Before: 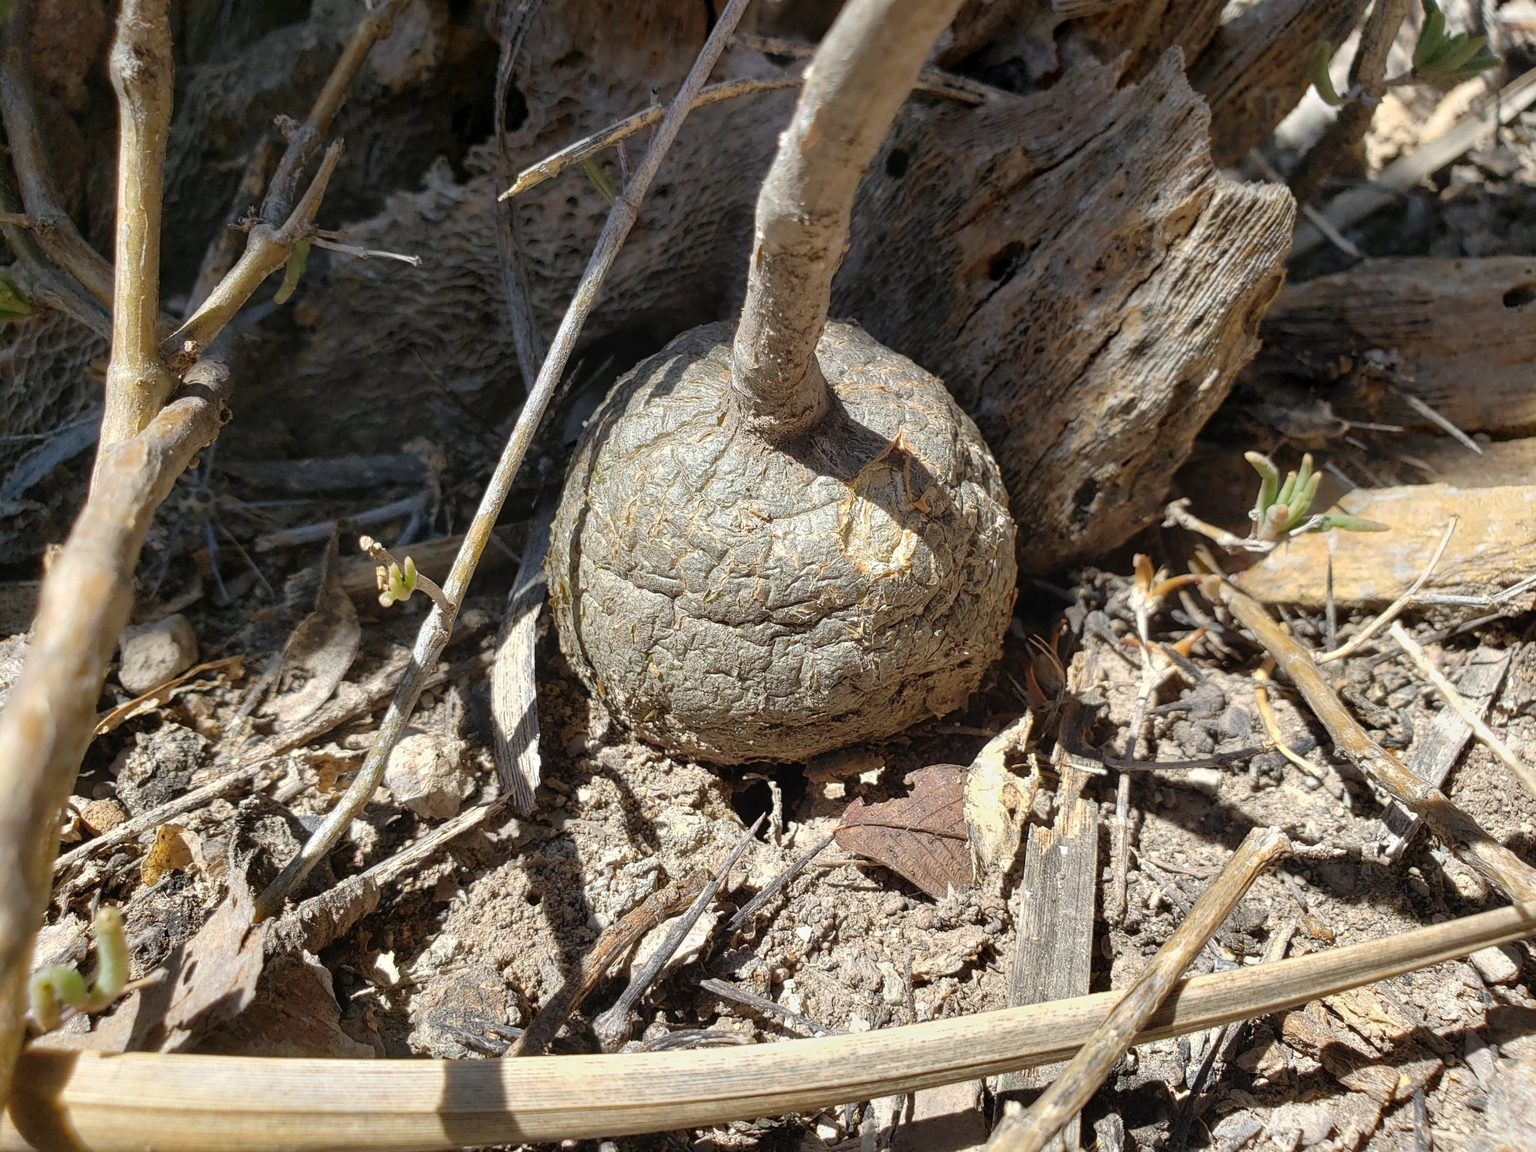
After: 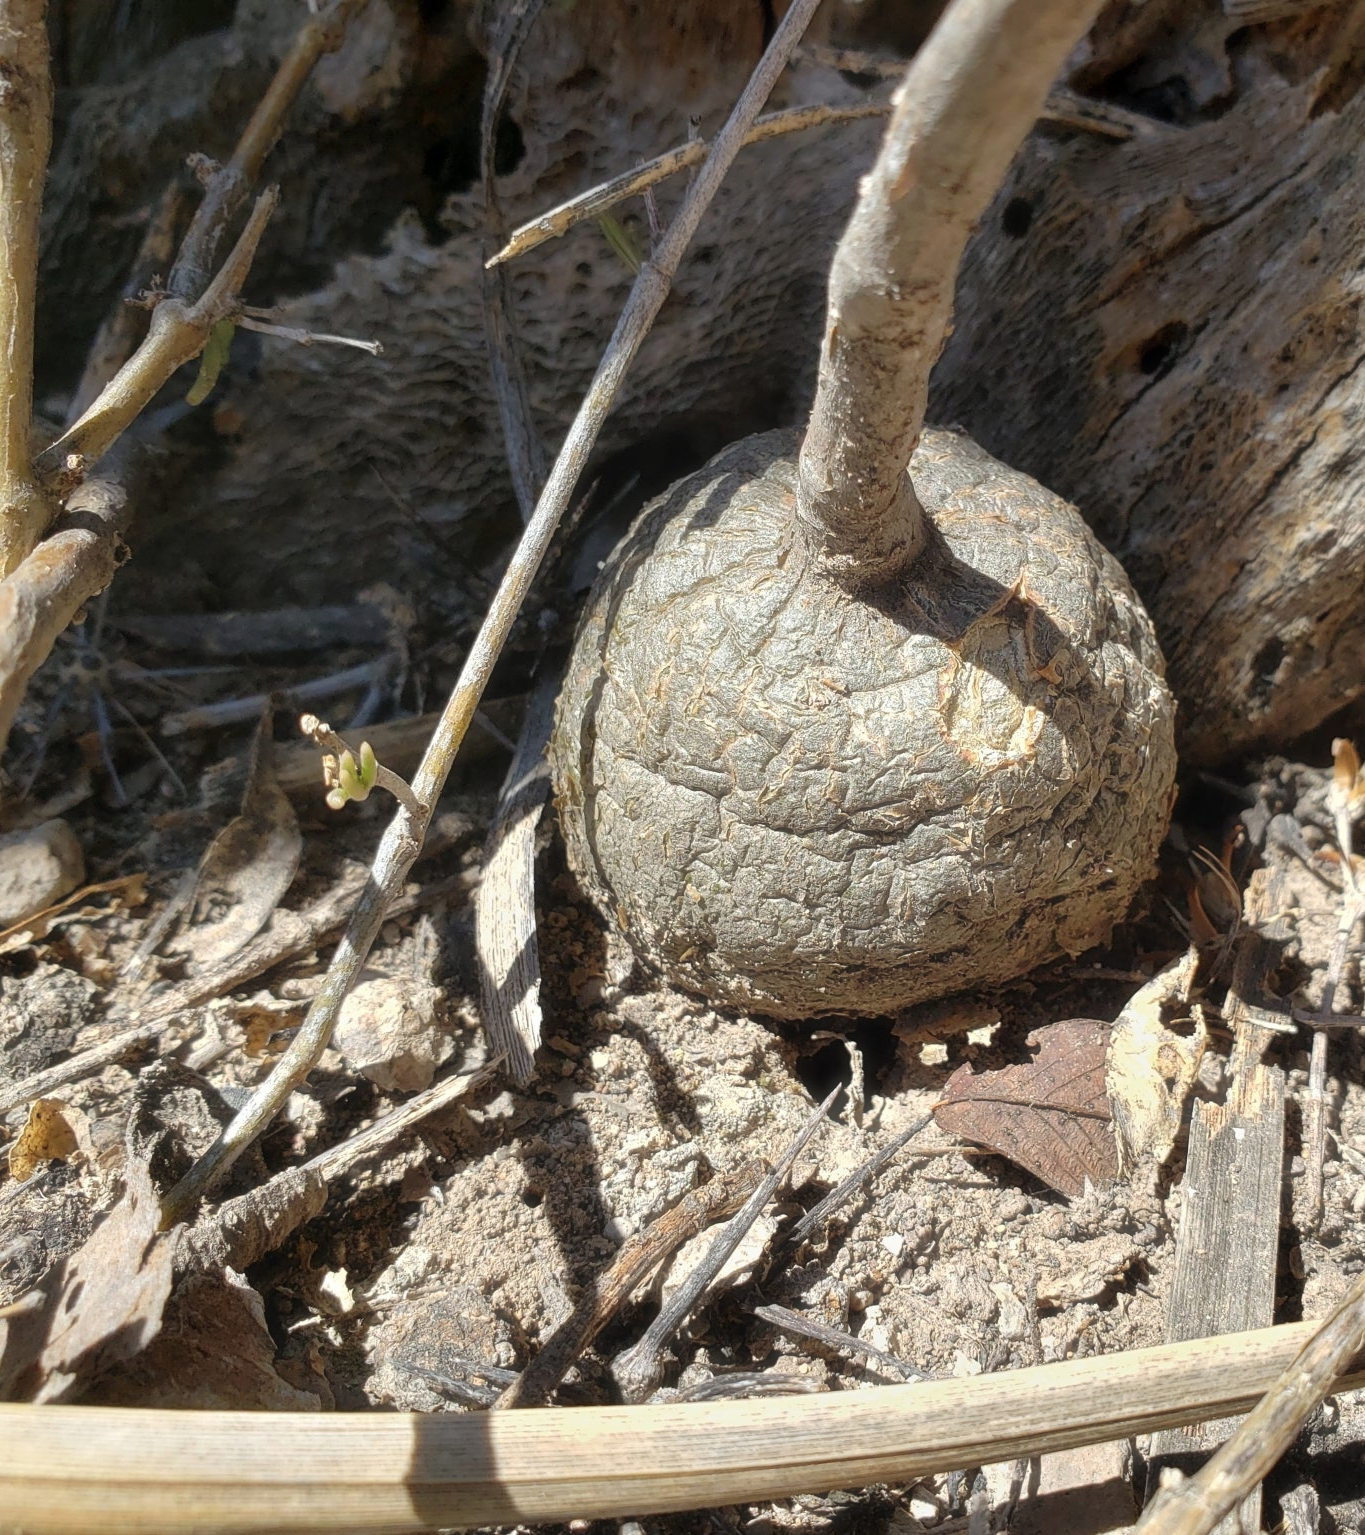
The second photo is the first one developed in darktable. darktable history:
crop and rotate: left 8.786%, right 24.548%
haze removal: strength -0.1, adaptive false
